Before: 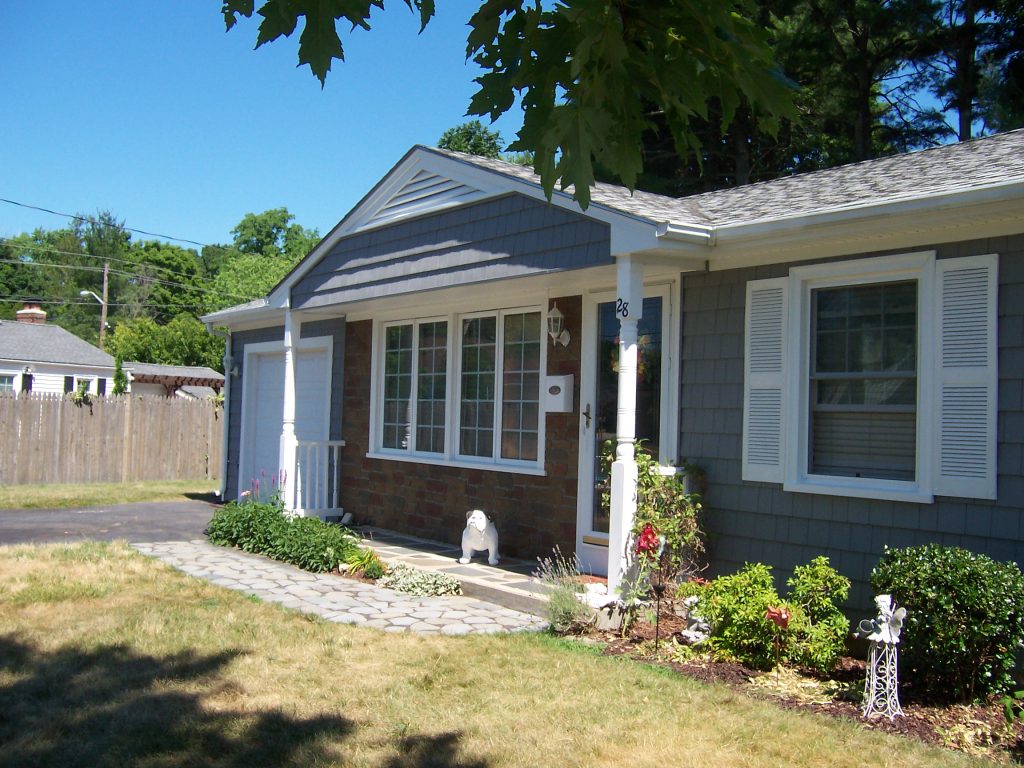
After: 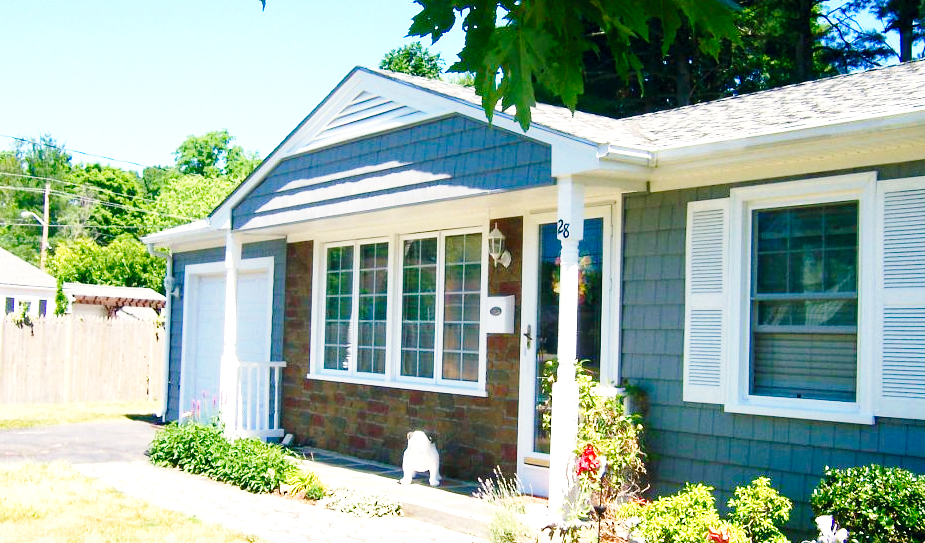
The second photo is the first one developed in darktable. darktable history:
sharpen: radius 2.923, amount 0.852, threshold 47.267
exposure: black level correction 0.001, exposure 1 EV, compensate highlight preservation false
color balance rgb: shadows lift › luminance -7.479%, shadows lift › chroma 2.18%, shadows lift › hue 163.47°, perceptual saturation grading › global saturation 20%, perceptual saturation grading › highlights -25.908%, perceptual saturation grading › shadows 25.121%, global vibrance 20%
color correction: highlights a* 0.444, highlights b* 2.73, shadows a* -1.24, shadows b* -4.26
base curve: curves: ch0 [(0, 0) (0.028, 0.03) (0.121, 0.232) (0.46, 0.748) (0.859, 0.968) (1, 1)], preserve colors none
crop: left 5.814%, top 10.294%, right 3.807%, bottom 18.906%
